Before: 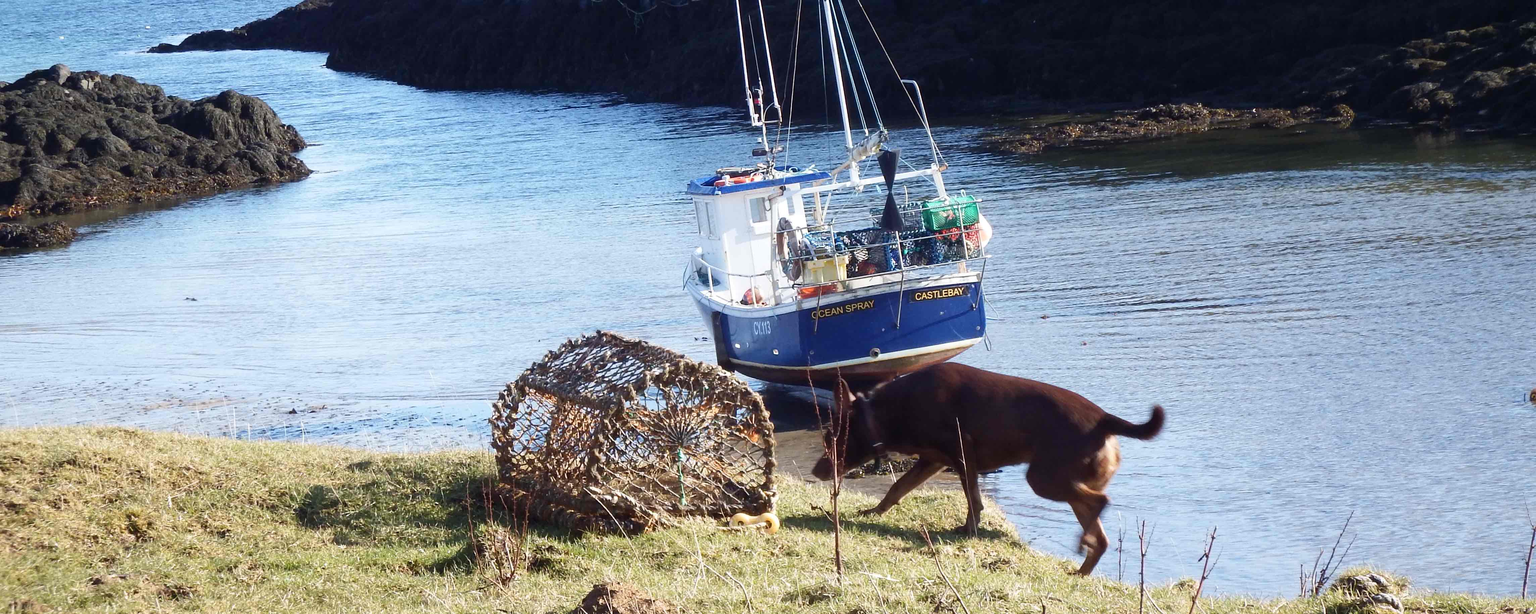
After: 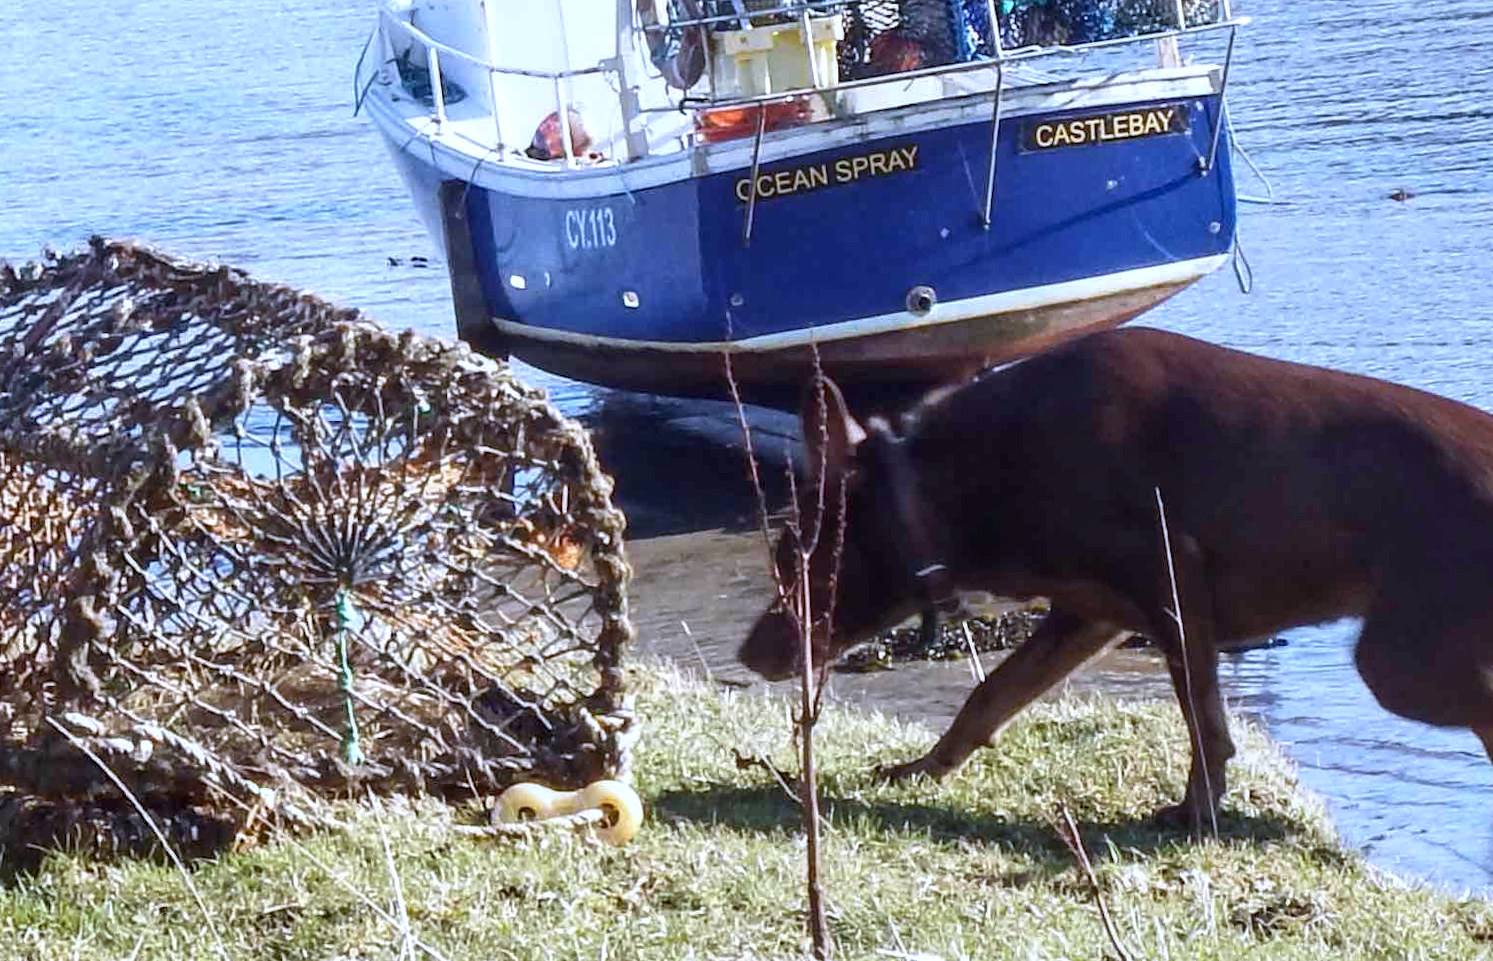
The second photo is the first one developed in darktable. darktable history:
white balance: red 0.948, green 1.02, blue 1.176
local contrast: detail 130%
crop: left 40.878%, top 39.176%, right 25.993%, bottom 3.081%
rotate and perspective: rotation -0.013°, lens shift (vertical) -0.027, lens shift (horizontal) 0.178, crop left 0.016, crop right 0.989, crop top 0.082, crop bottom 0.918
